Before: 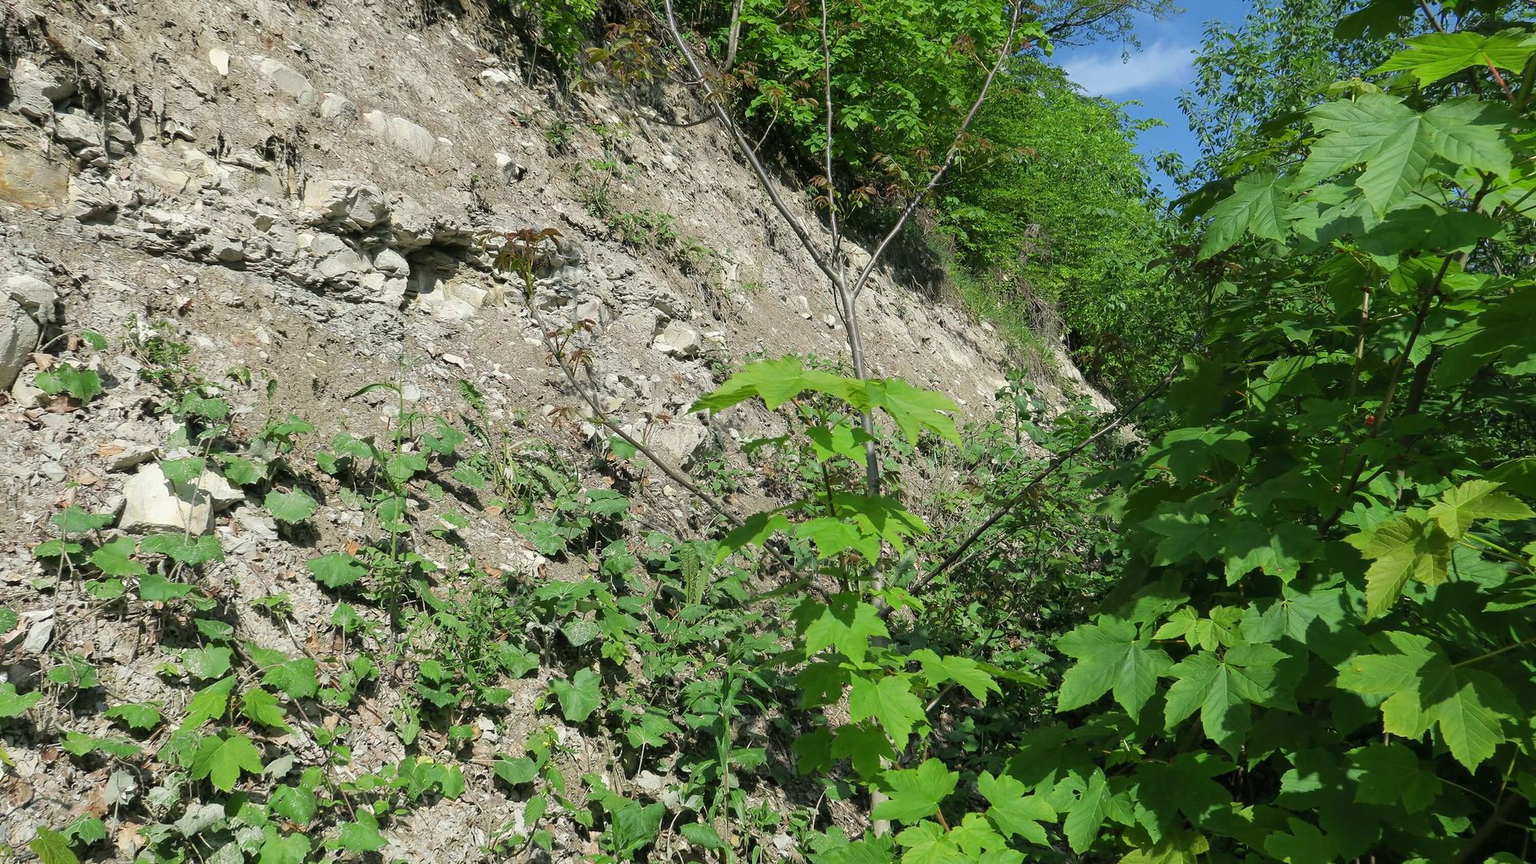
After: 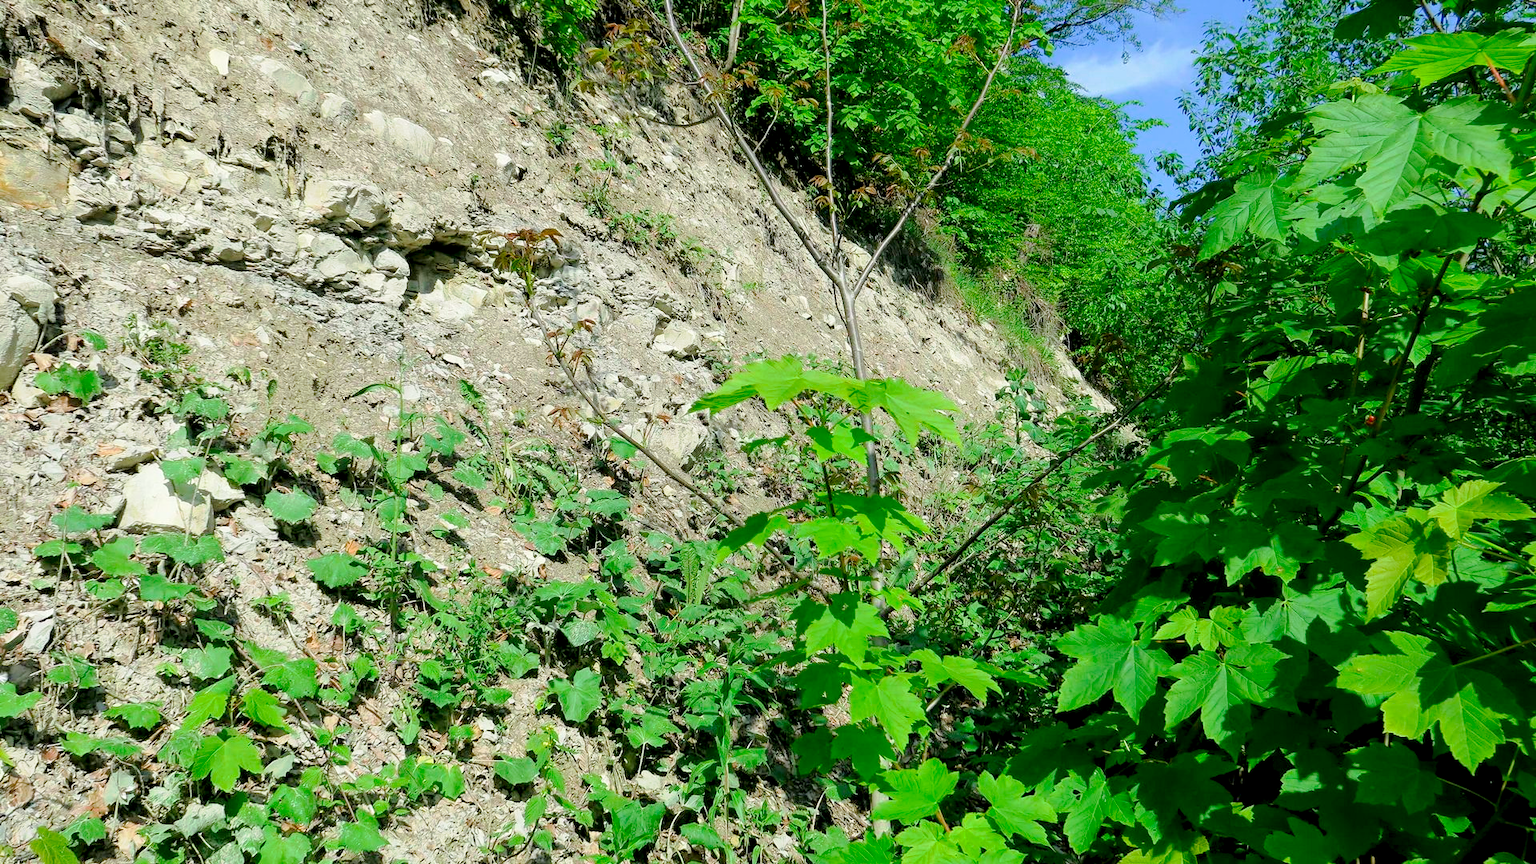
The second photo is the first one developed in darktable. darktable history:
tone curve: curves: ch0 [(0, 0) (0.003, 0.004) (0.011, 0.015) (0.025, 0.033) (0.044, 0.058) (0.069, 0.091) (0.1, 0.131) (0.136, 0.178) (0.177, 0.232) (0.224, 0.294) (0.277, 0.362) (0.335, 0.434) (0.399, 0.512) (0.468, 0.582) (0.543, 0.646) (0.623, 0.713) (0.709, 0.783) (0.801, 0.876) (0.898, 0.938) (1, 1)], preserve colors none
color look up table: target L [65.64, 47.12, 33.68, 100, 80.65, 75.32, 66.85, 58.37, 56.53, 42.89, 41.3, 27.21, 70.94, 58.8, 50.04, 50.72, 35.27, 25.1, 23.71, 6.125, 63.73, 48.54, 42.16, 26.97, 0 ×25], target a [-30.43, -51.52, -16.52, -0.001, 0.223, 7.253, 26.92, 26.9, 50.37, -0.429, 65.92, 19.58, -0.142, -0.288, 15.41, 65.25, 18.73, 36.78, 33.49, -0.037, -41.12, -23.02, -0.212, -1.065, 0 ×25], target b [69.56, 43.7, 33.73, 0.013, 1.064, 84.37, 76.83, 23.14, 67.81, 0.136, 40.05, 25.82, -1.186, -1.475, -37.14, -25.05, -68.36, -29.21, -81.97, -0.204, -3.574, -39.86, -37.37, -0.69, 0 ×25], num patches 24
